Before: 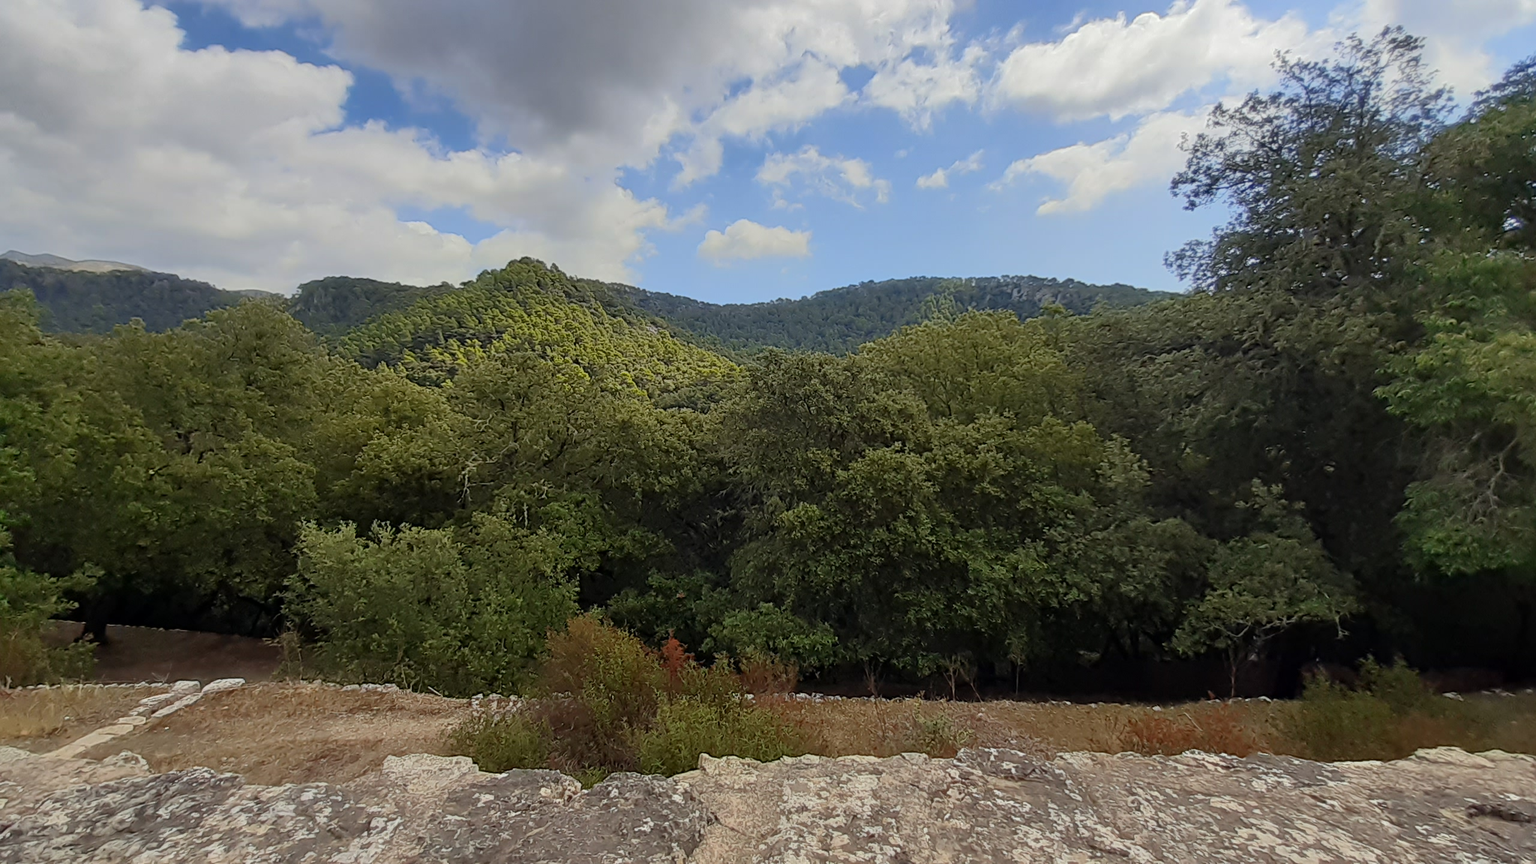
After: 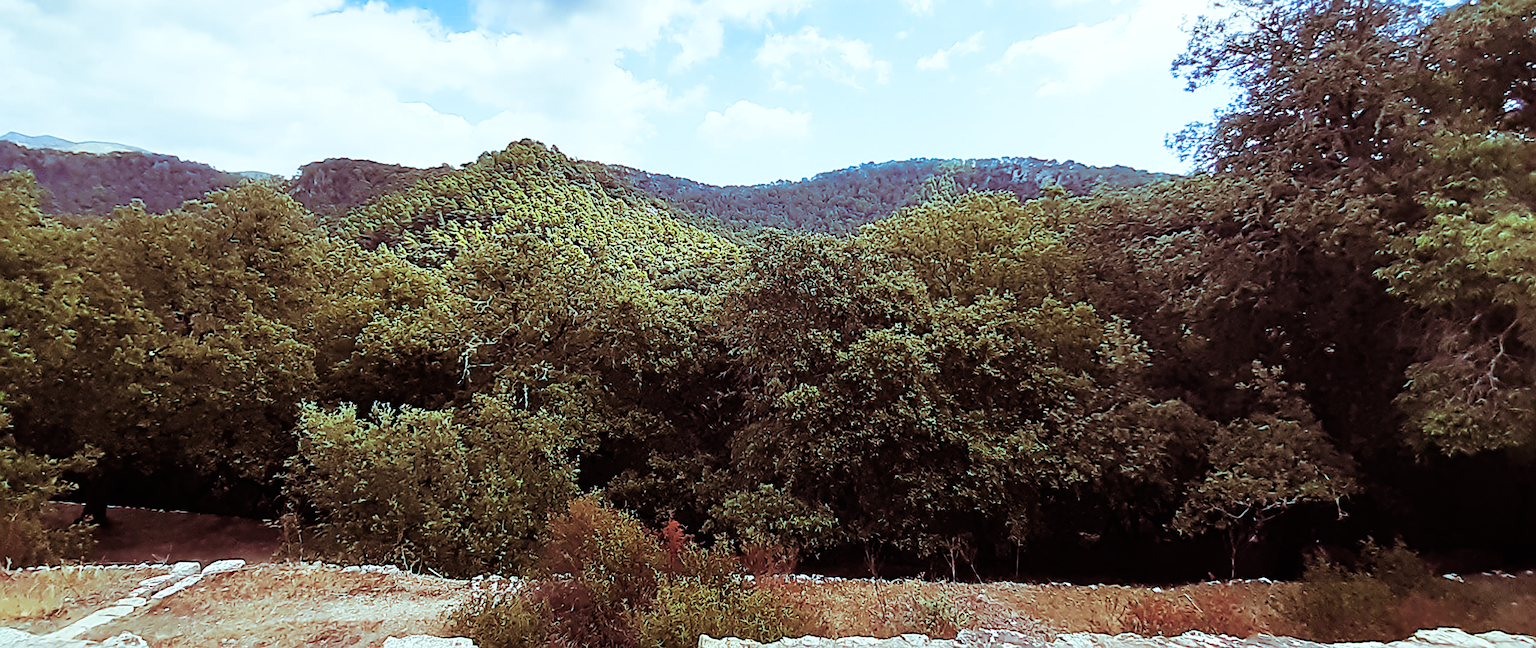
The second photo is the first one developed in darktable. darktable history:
base curve: curves: ch0 [(0, 0) (0.007, 0.004) (0.027, 0.03) (0.046, 0.07) (0.207, 0.54) (0.442, 0.872) (0.673, 0.972) (1, 1)], preserve colors none
split-toning: on, module defaults
crop: top 13.819%, bottom 11.169%
sharpen: on, module defaults
color correction: highlights a* -11.71, highlights b* -15.58
white balance: red 0.98, blue 1.034
